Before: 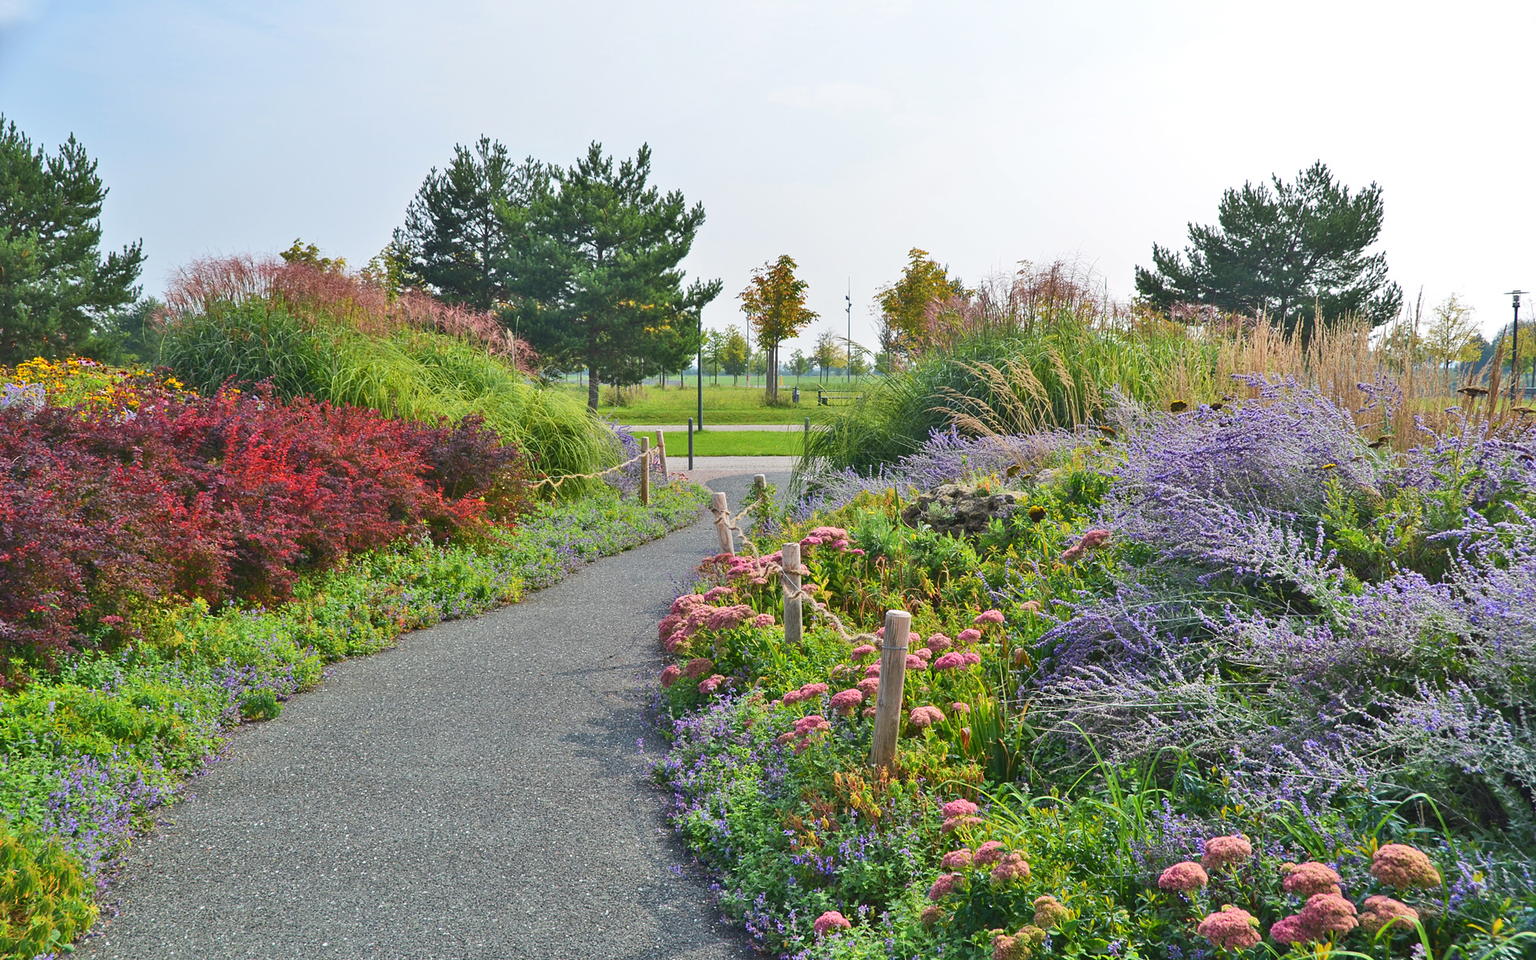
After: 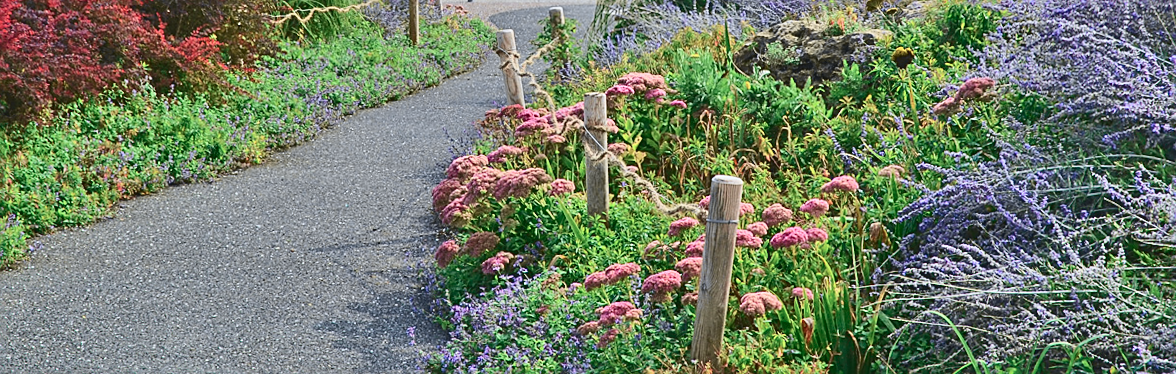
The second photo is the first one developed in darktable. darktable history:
sharpen: on, module defaults
rotate and perspective: rotation 0.074°, lens shift (vertical) 0.096, lens shift (horizontal) -0.041, crop left 0.043, crop right 0.952, crop top 0.024, crop bottom 0.979
contrast brightness saturation: contrast -0.08, brightness -0.04, saturation -0.11
white balance: red 1.004, blue 1.024
crop: left 18.091%, top 51.13%, right 17.525%, bottom 16.85%
tone curve: curves: ch0 [(0, 0.039) (0.104, 0.103) (0.273, 0.267) (0.448, 0.487) (0.704, 0.761) (0.886, 0.922) (0.994, 0.971)]; ch1 [(0, 0) (0.335, 0.298) (0.446, 0.413) (0.485, 0.487) (0.515, 0.503) (0.566, 0.563) (0.641, 0.655) (1, 1)]; ch2 [(0, 0) (0.314, 0.301) (0.421, 0.411) (0.502, 0.494) (0.528, 0.54) (0.557, 0.559) (0.612, 0.605) (0.722, 0.686) (1, 1)], color space Lab, independent channels, preserve colors none
